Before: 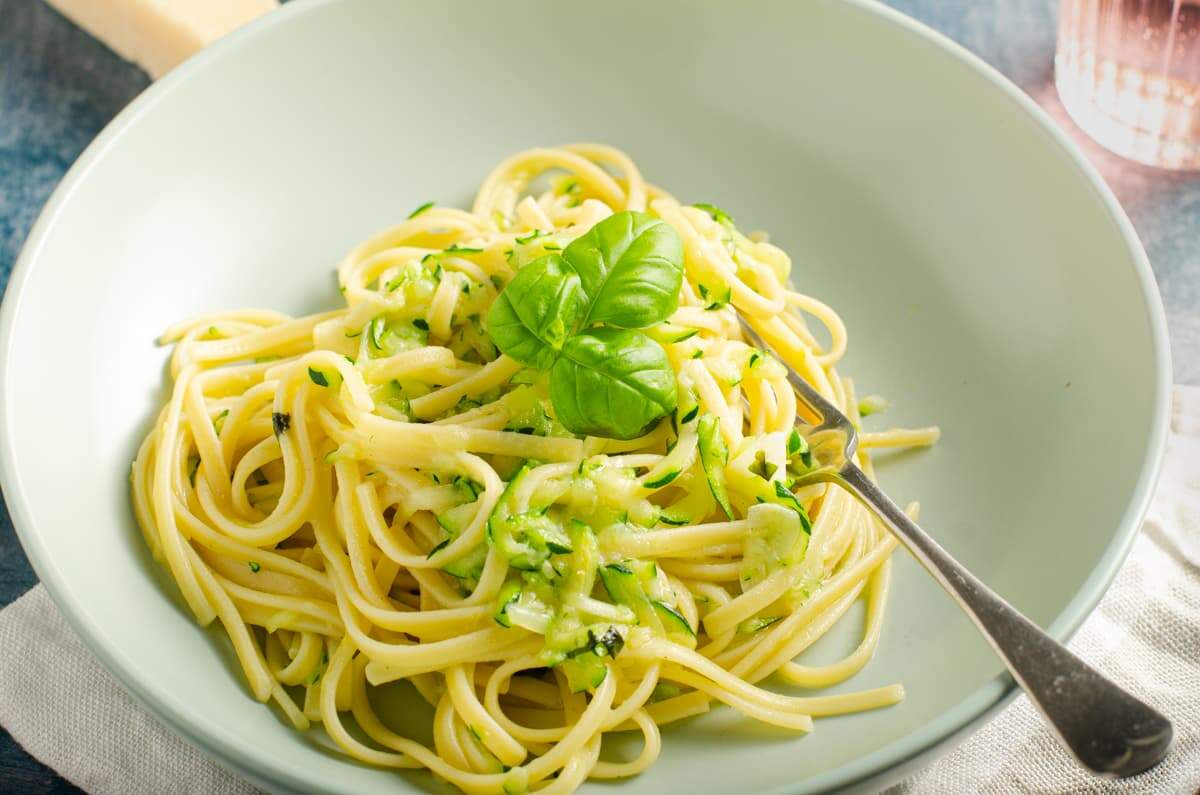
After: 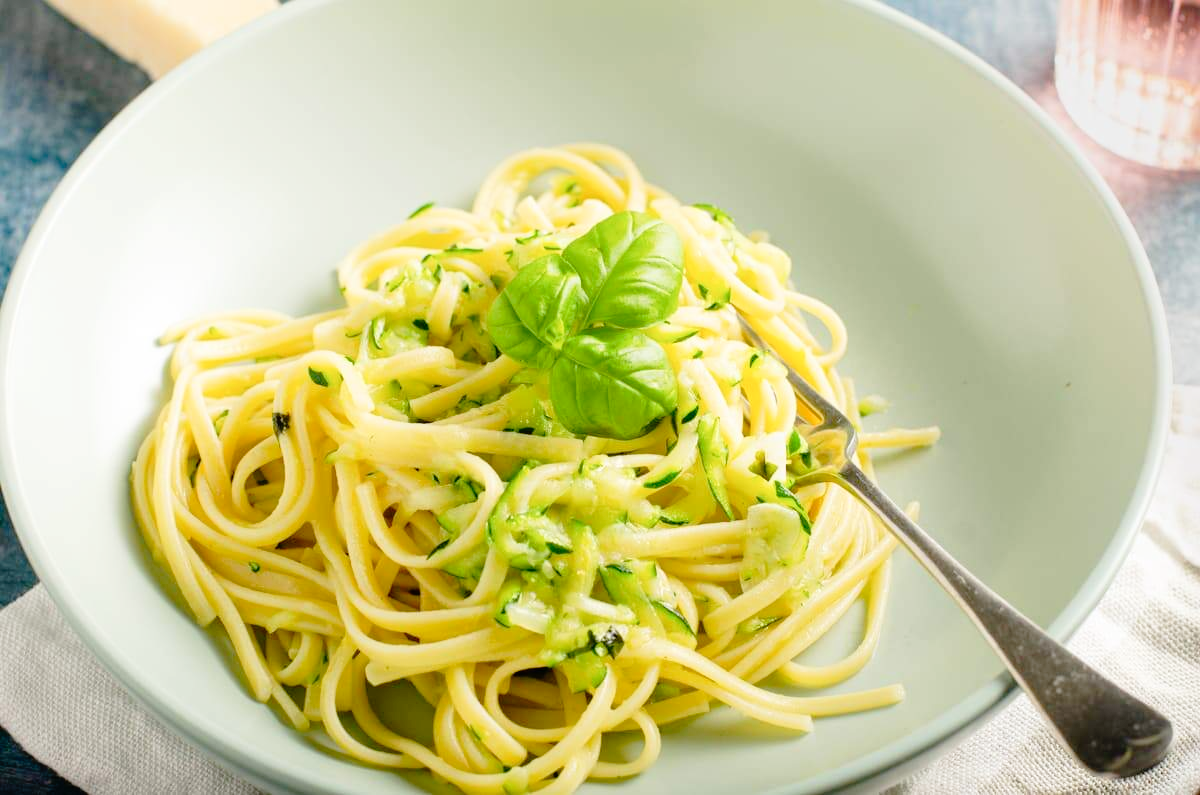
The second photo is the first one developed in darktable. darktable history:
exposure: compensate highlight preservation false
tone curve: curves: ch0 [(0, 0) (0.003, 0.003) (0.011, 0.006) (0.025, 0.015) (0.044, 0.025) (0.069, 0.034) (0.1, 0.052) (0.136, 0.092) (0.177, 0.157) (0.224, 0.228) (0.277, 0.305) (0.335, 0.392) (0.399, 0.466) (0.468, 0.543) (0.543, 0.612) (0.623, 0.692) (0.709, 0.78) (0.801, 0.865) (0.898, 0.935) (1, 1)], preserve colors none
